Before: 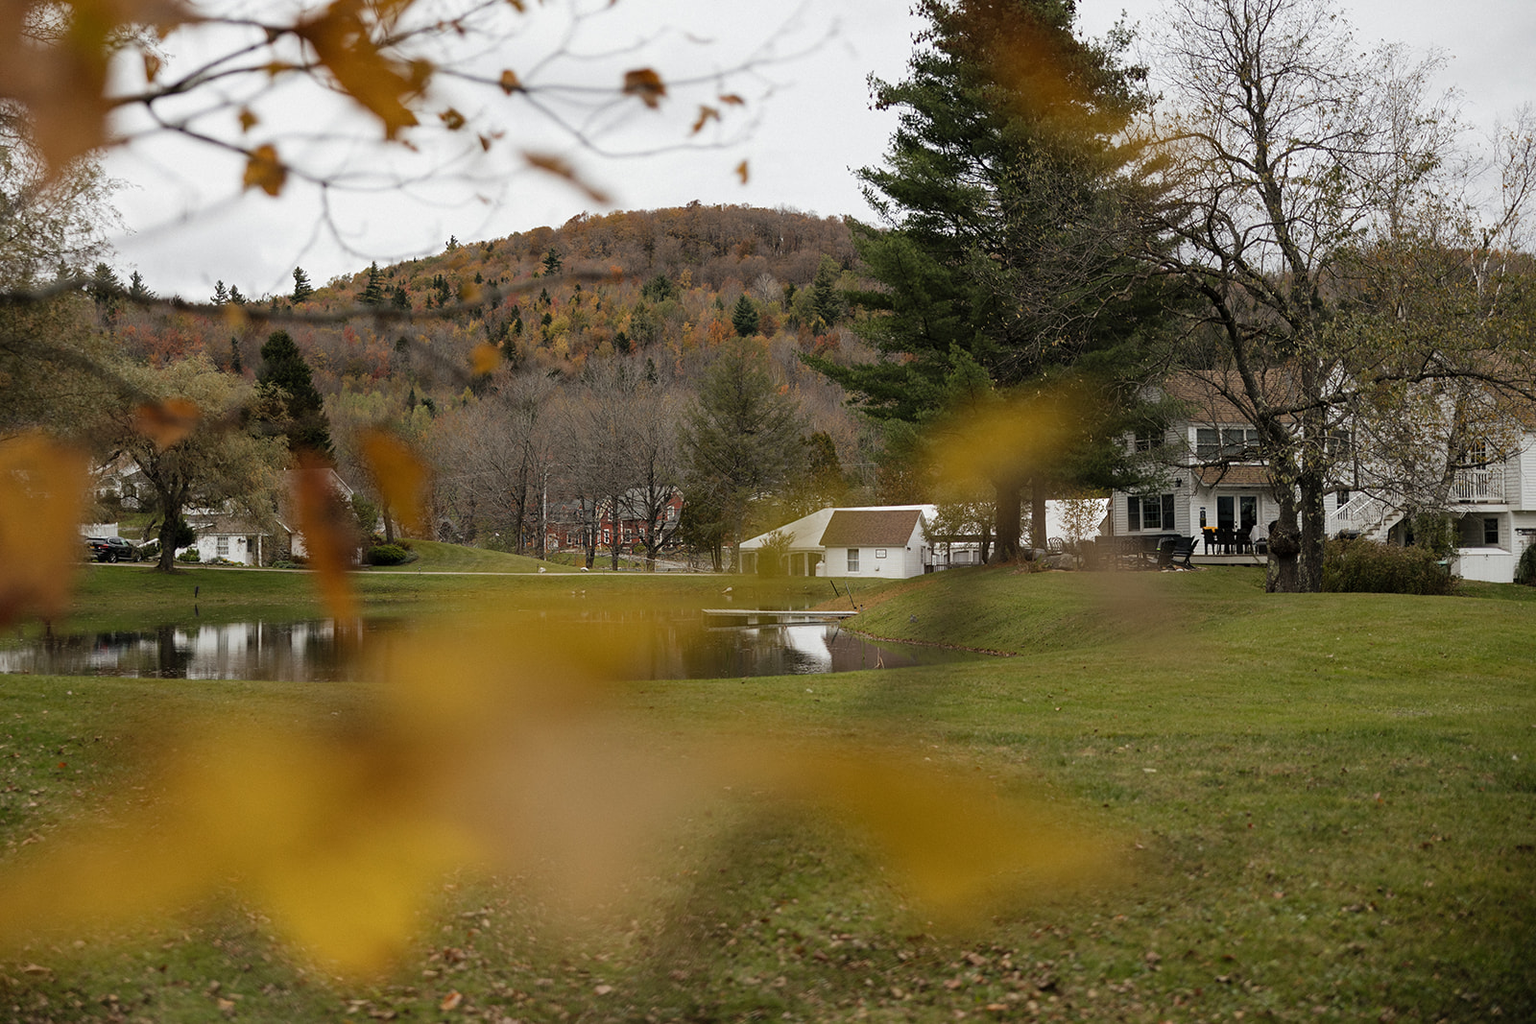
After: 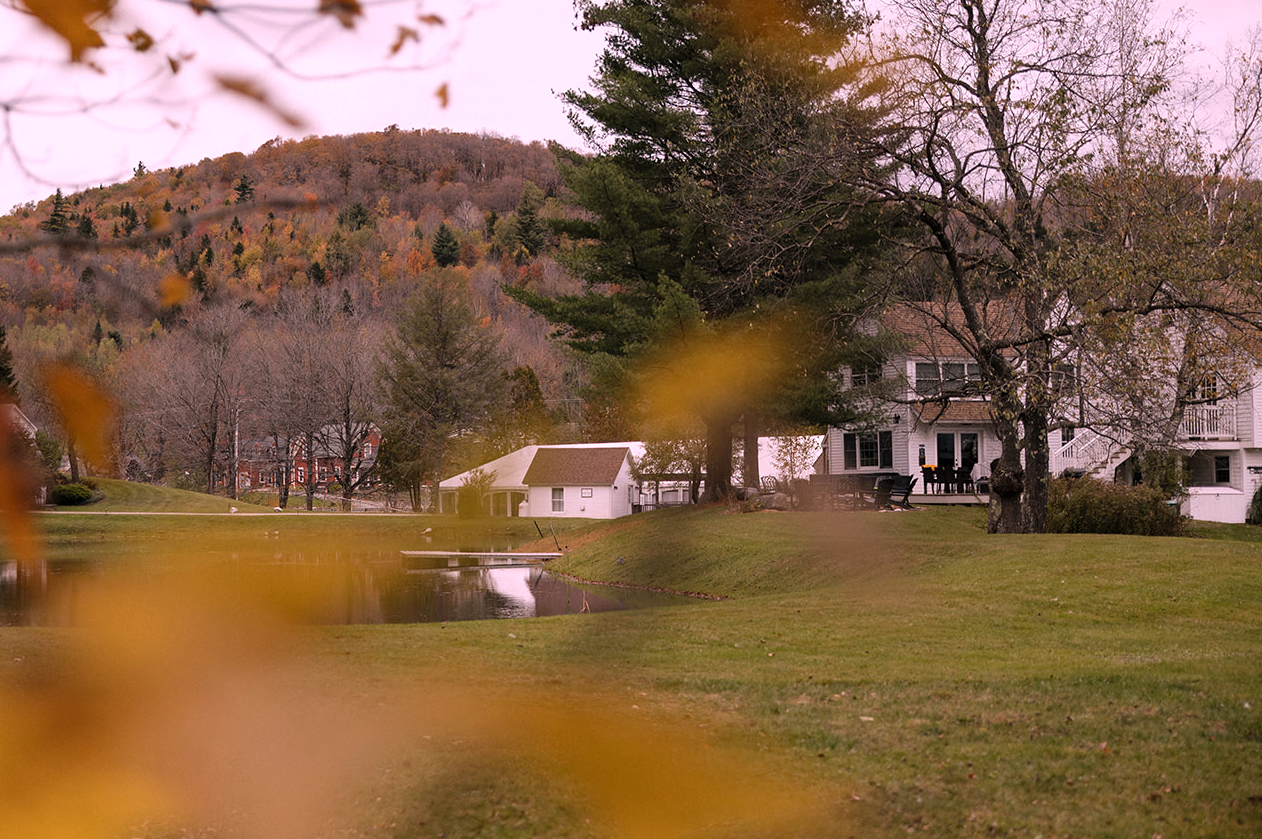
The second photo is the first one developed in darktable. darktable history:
white balance: red 1.188, blue 1.11
crop and rotate: left 20.74%, top 7.912%, right 0.375%, bottom 13.378%
